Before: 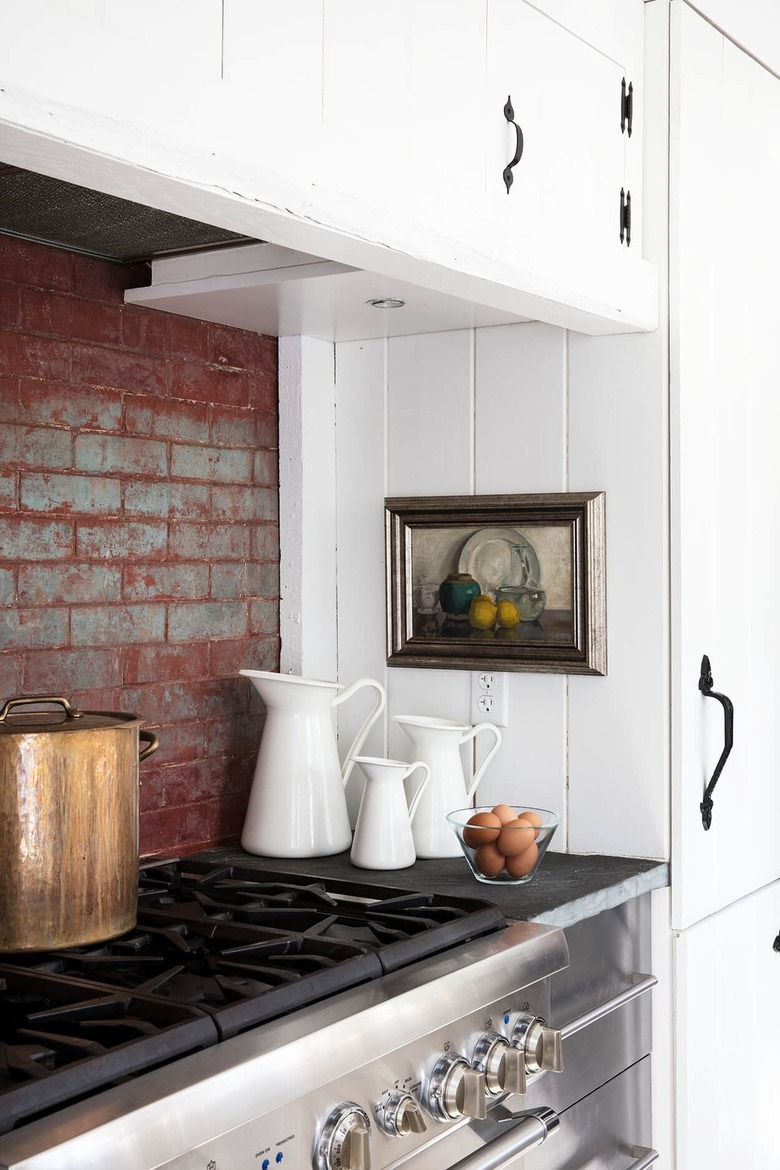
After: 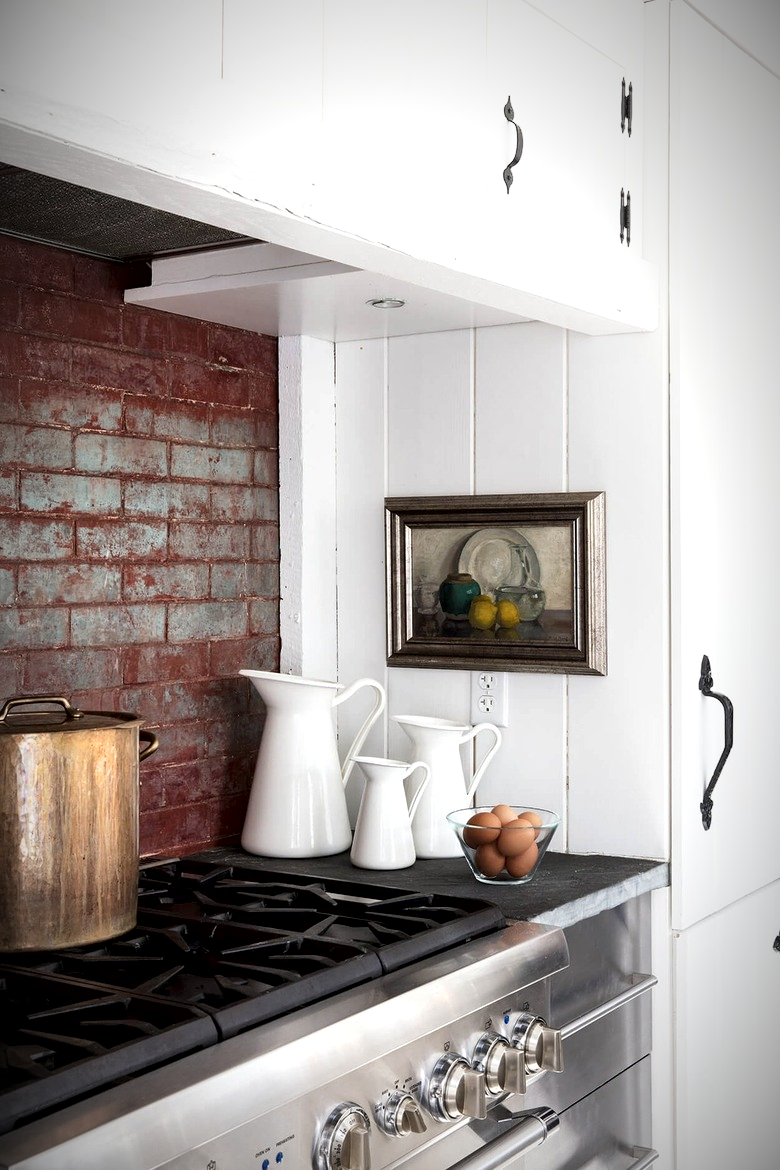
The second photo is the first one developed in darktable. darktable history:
vignetting: fall-off start 80.87%, fall-off radius 62.29%, brightness -0.796, automatic ratio true, width/height ratio 1.416
shadows and highlights: shadows -25.23, highlights 48.41, soften with gaussian
local contrast: mode bilateral grid, contrast 69, coarseness 76, detail 180%, midtone range 0.2
